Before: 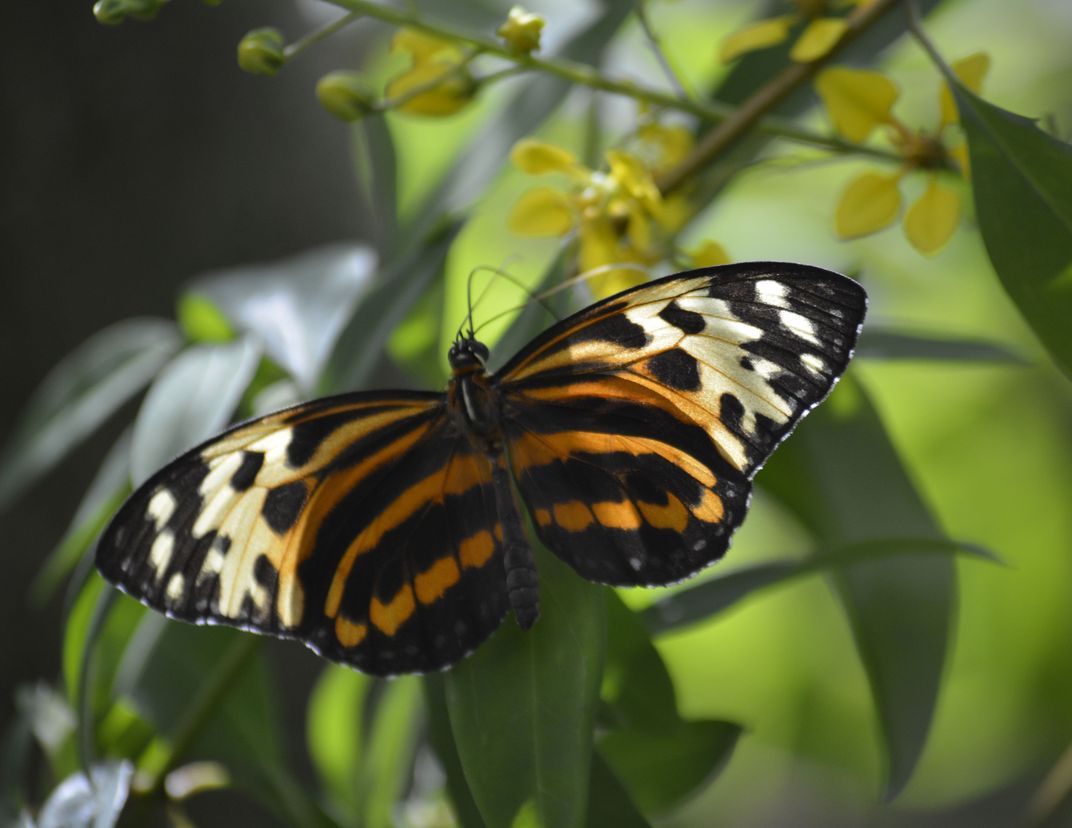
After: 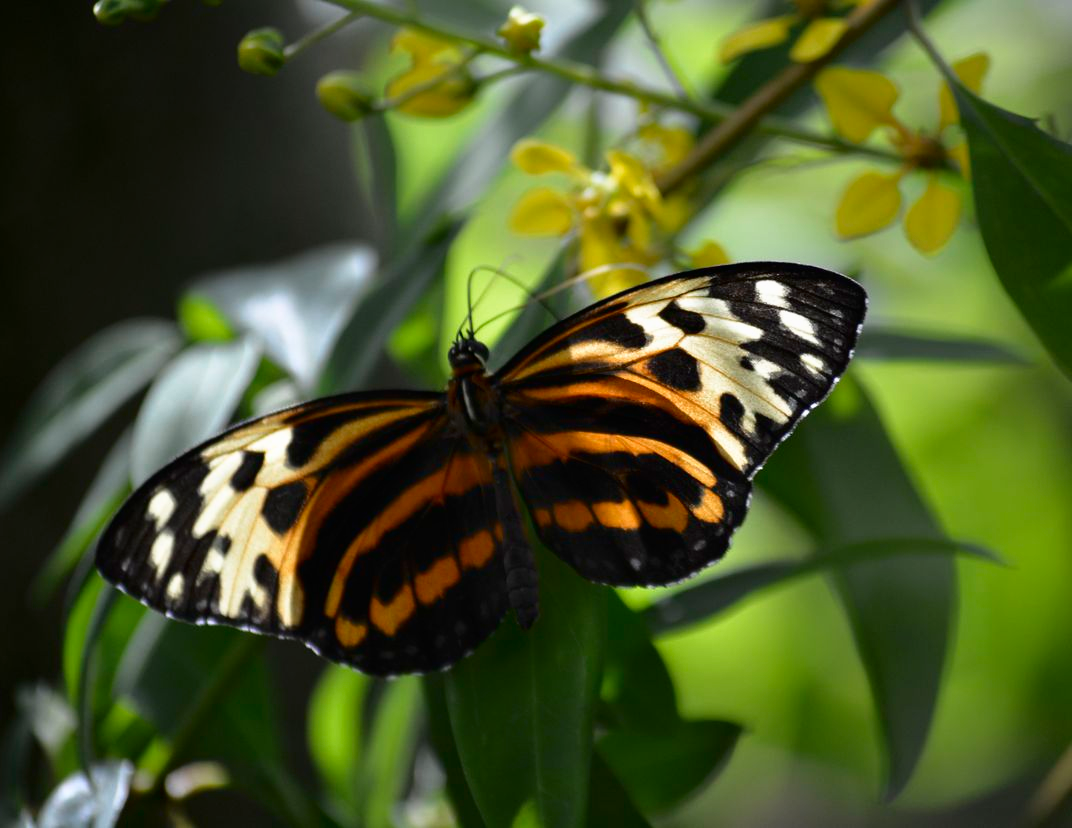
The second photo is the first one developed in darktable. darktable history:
shadows and highlights: shadows -62.32, white point adjustment -5.22, highlights 61.59
tone equalizer: on, module defaults
